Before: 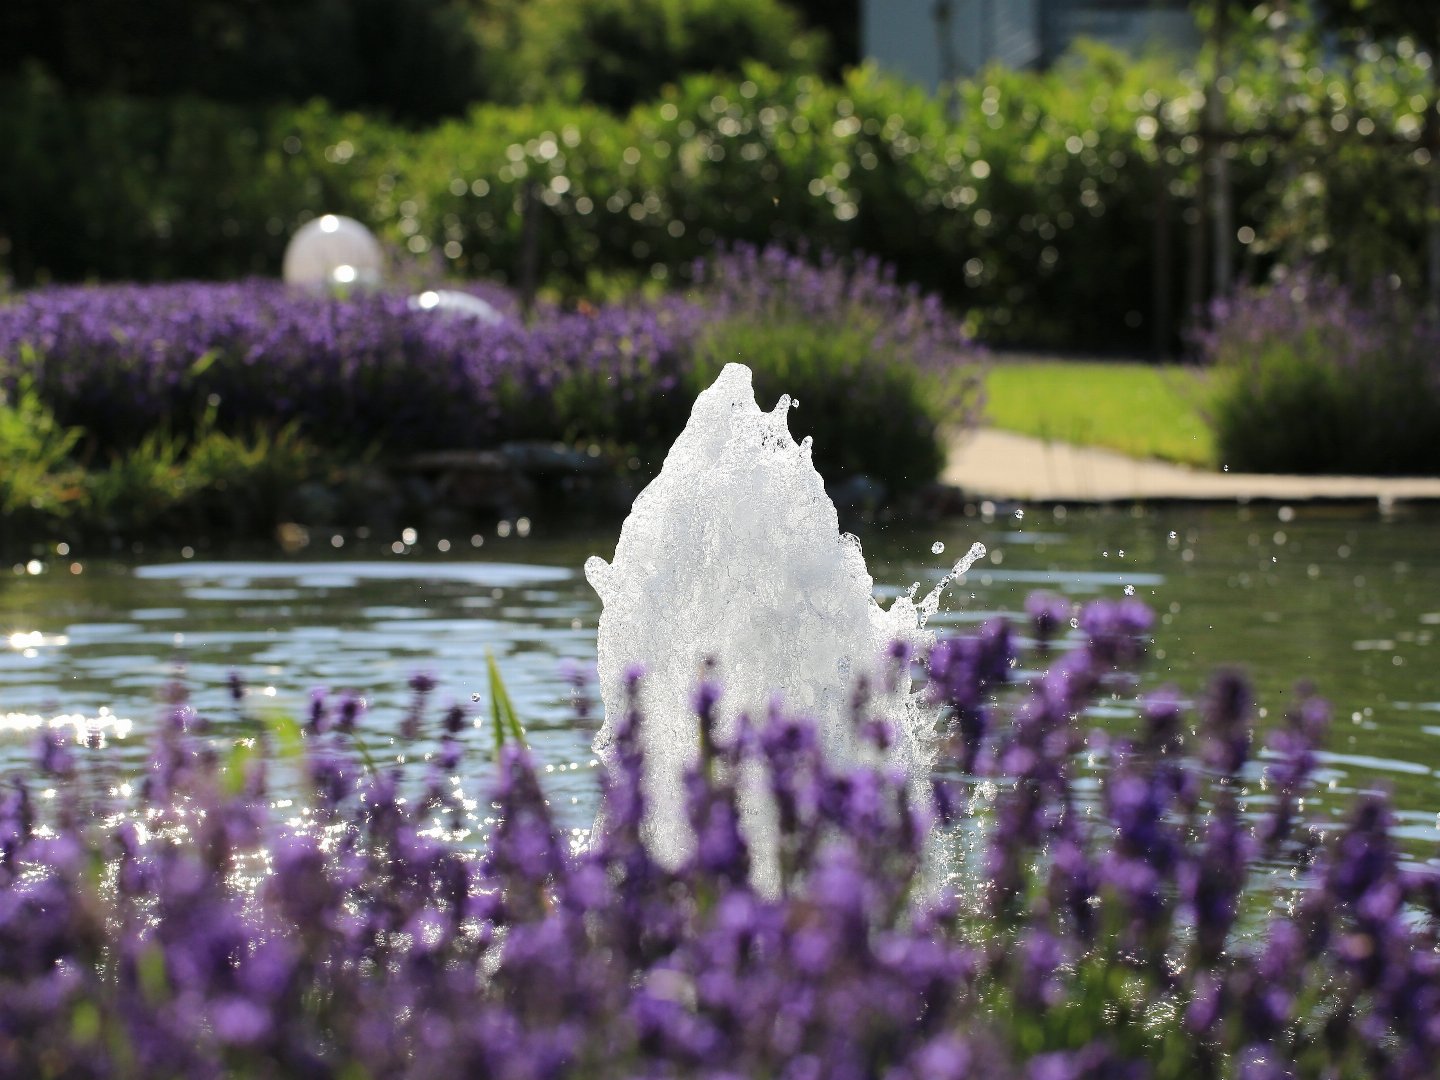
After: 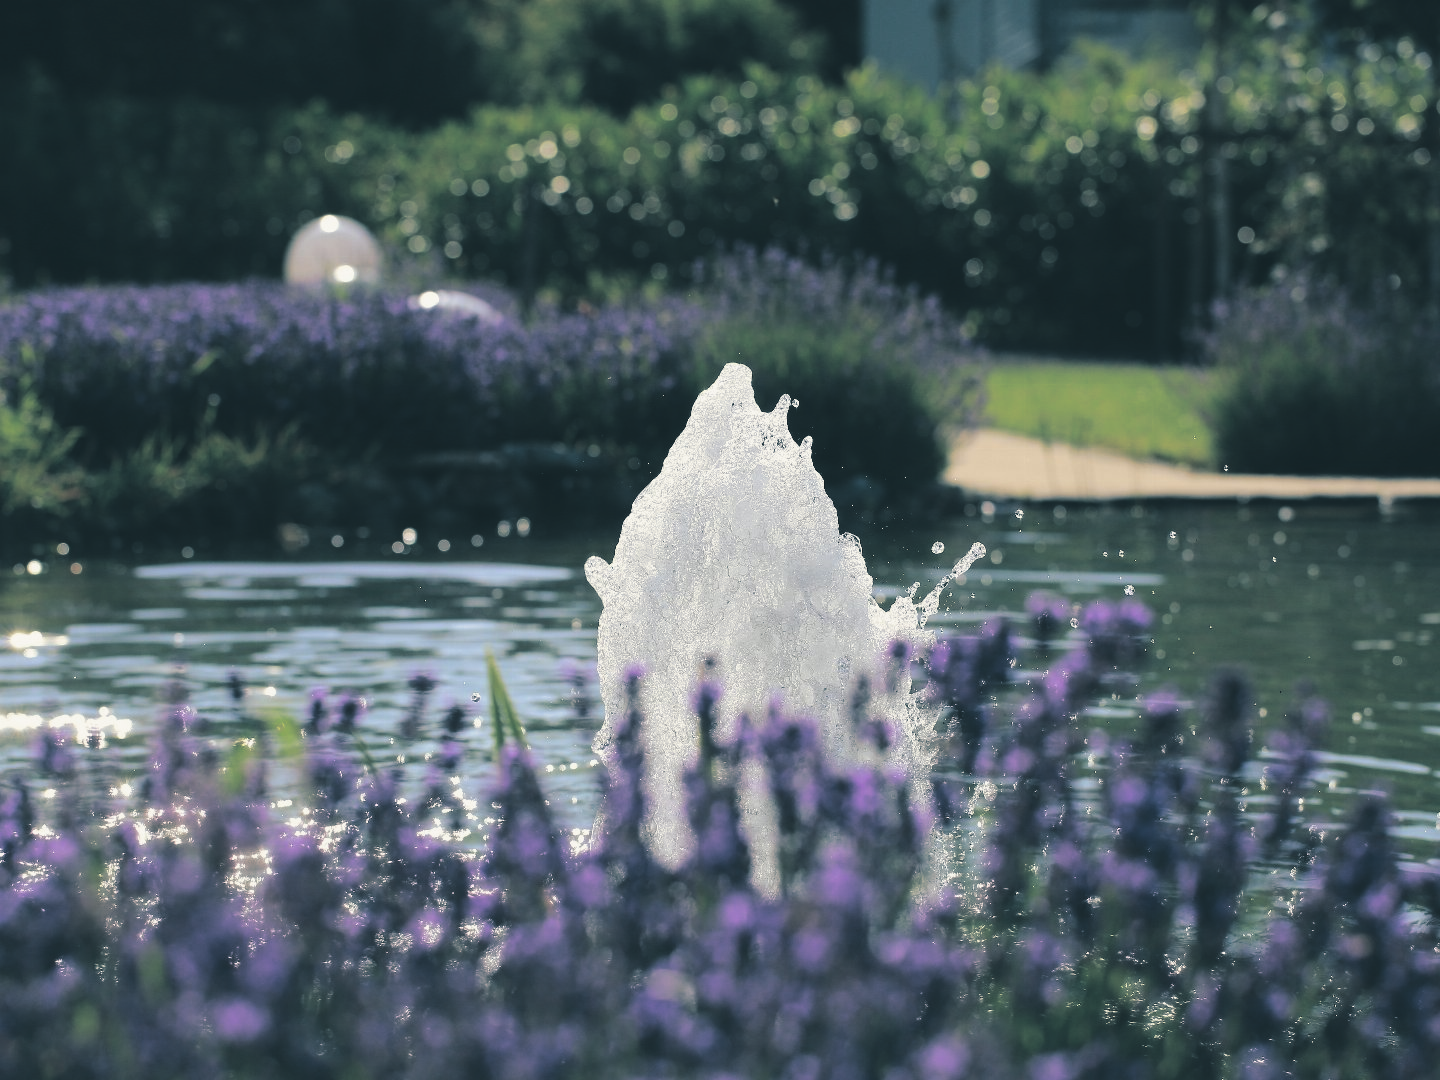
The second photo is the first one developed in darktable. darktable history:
split-toning: shadows › hue 205.2°, shadows › saturation 0.43, highlights › hue 54°, highlights › saturation 0.54
exposure: black level correction -0.015, exposure -0.125 EV, compensate highlight preservation false
